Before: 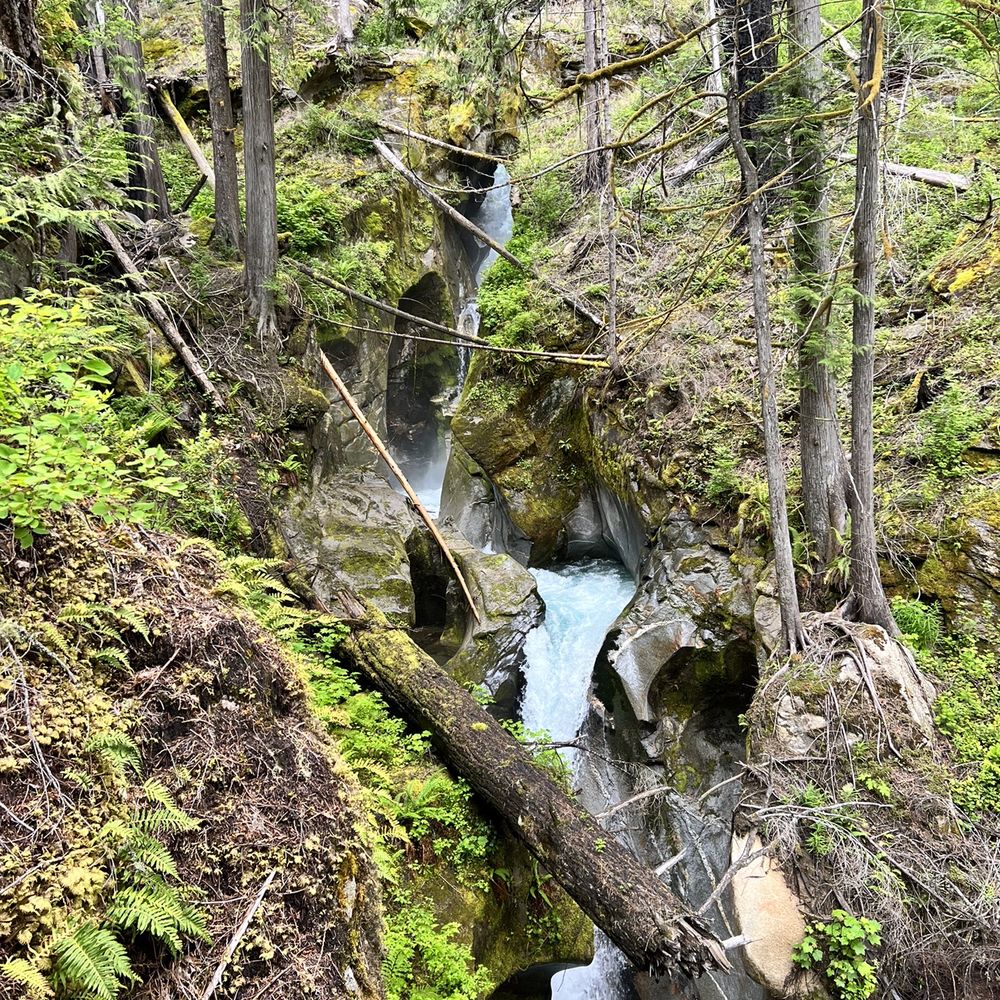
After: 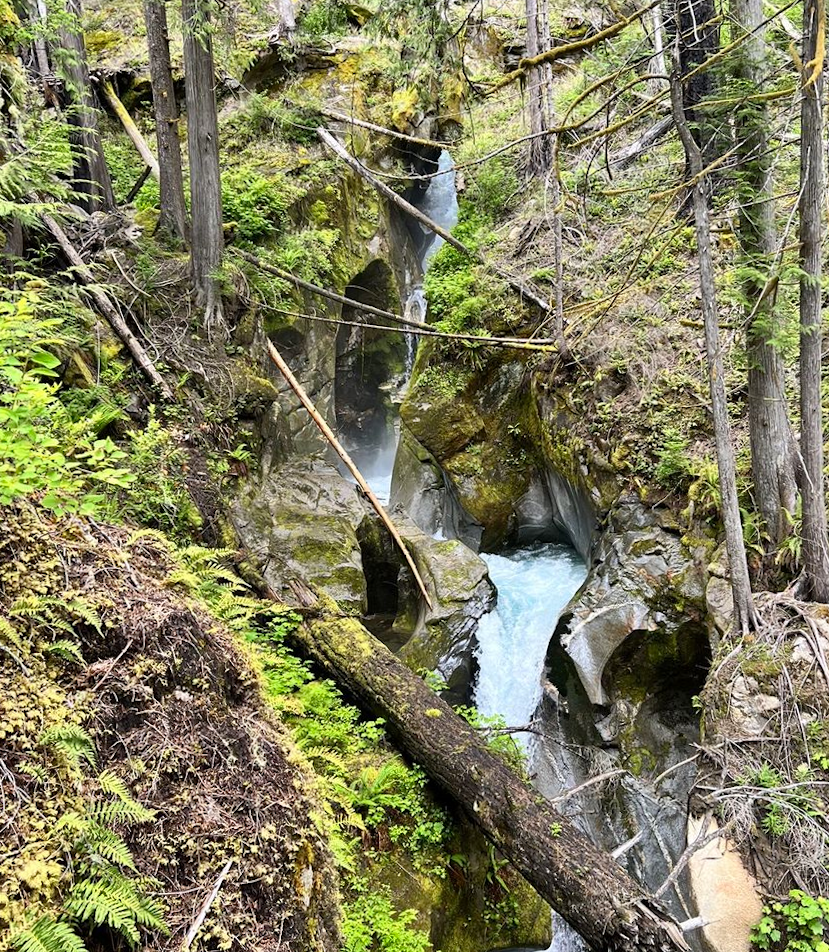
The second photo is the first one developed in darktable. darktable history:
color correction: saturation 1.11
crop and rotate: angle 1°, left 4.281%, top 0.642%, right 11.383%, bottom 2.486%
